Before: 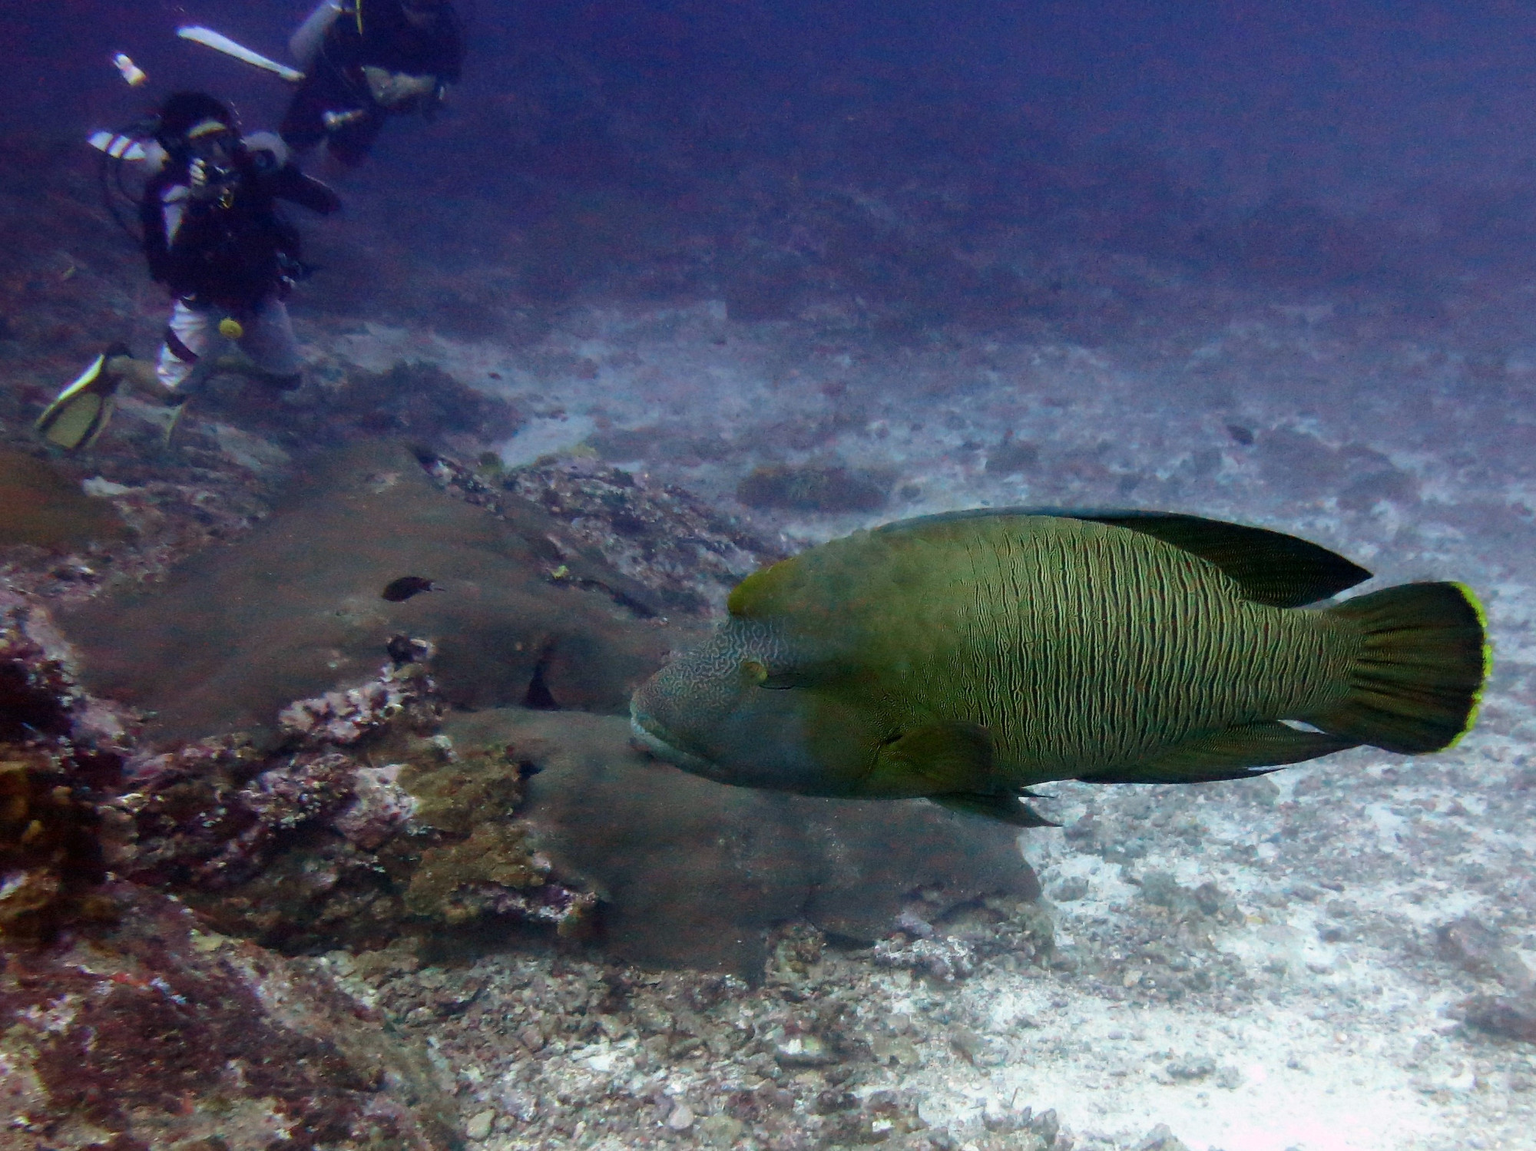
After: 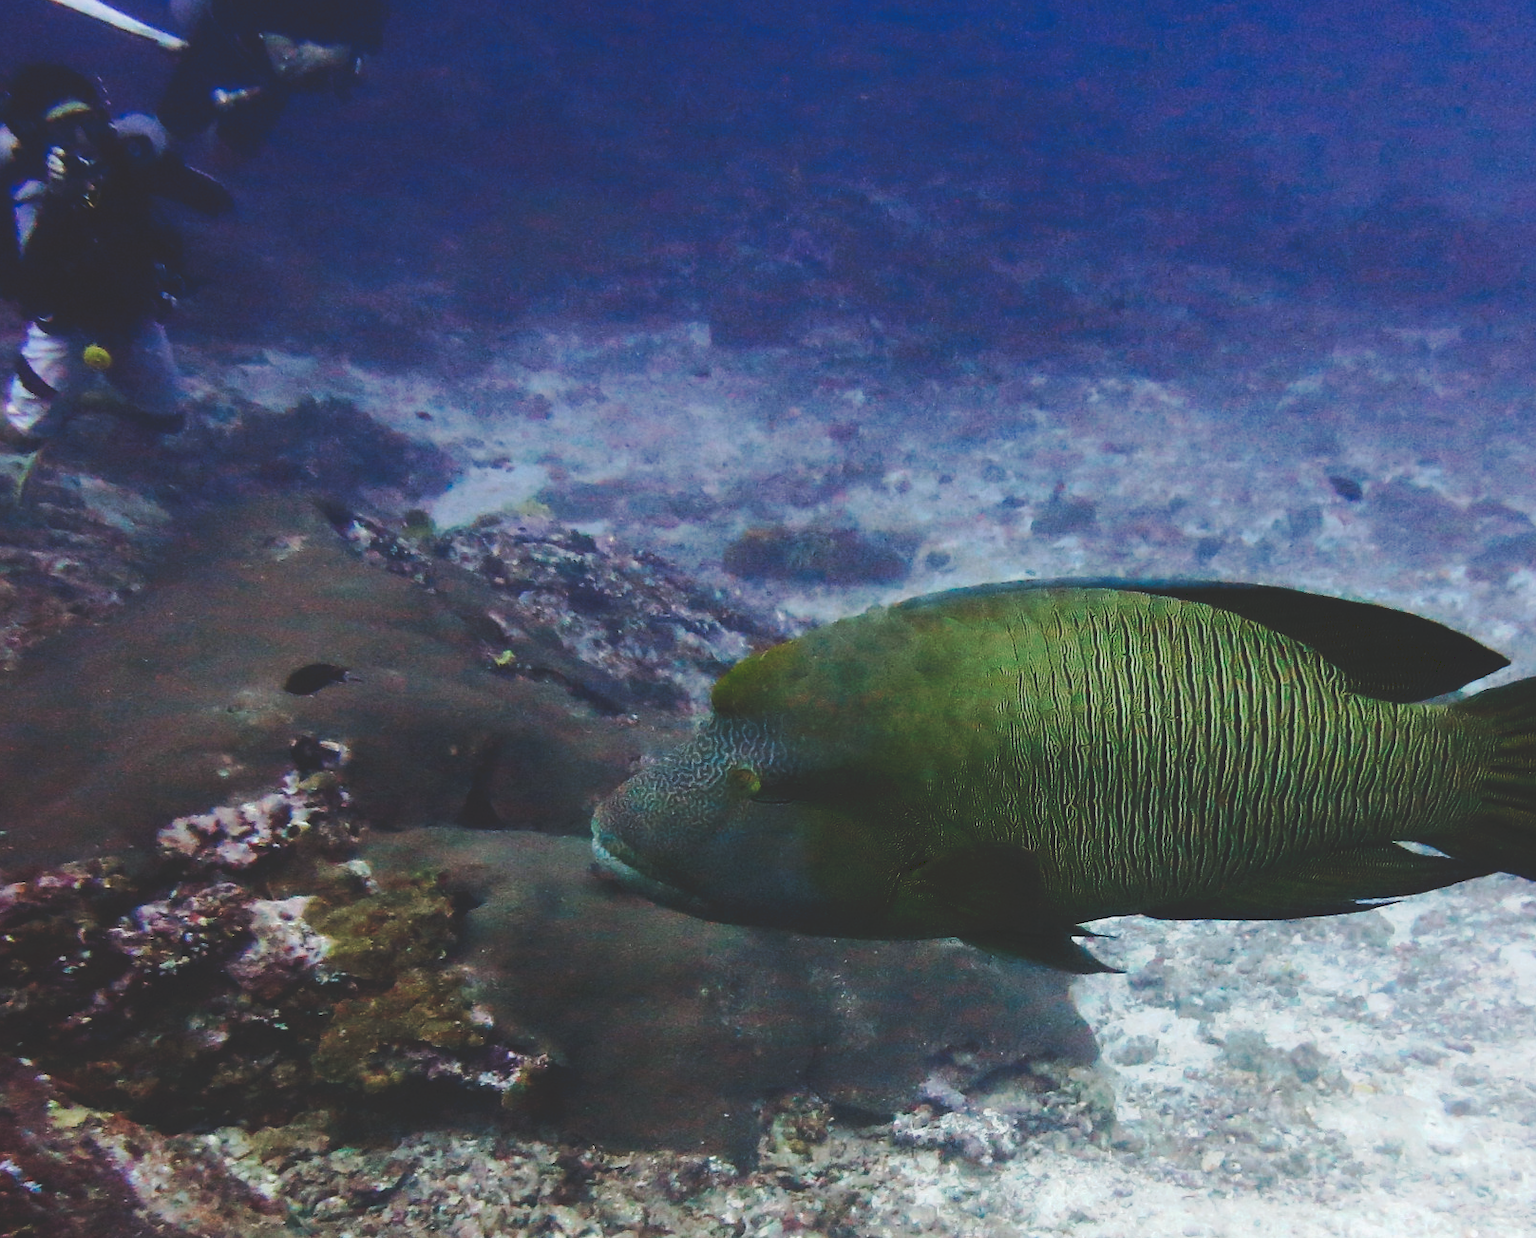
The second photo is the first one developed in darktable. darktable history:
crop: left 9.929%, top 3.475%, right 9.188%, bottom 9.529%
tone curve: curves: ch0 [(0, 0) (0.003, 0.174) (0.011, 0.178) (0.025, 0.182) (0.044, 0.185) (0.069, 0.191) (0.1, 0.194) (0.136, 0.199) (0.177, 0.219) (0.224, 0.246) (0.277, 0.284) (0.335, 0.35) (0.399, 0.43) (0.468, 0.539) (0.543, 0.637) (0.623, 0.711) (0.709, 0.799) (0.801, 0.865) (0.898, 0.914) (1, 1)], preserve colors none
